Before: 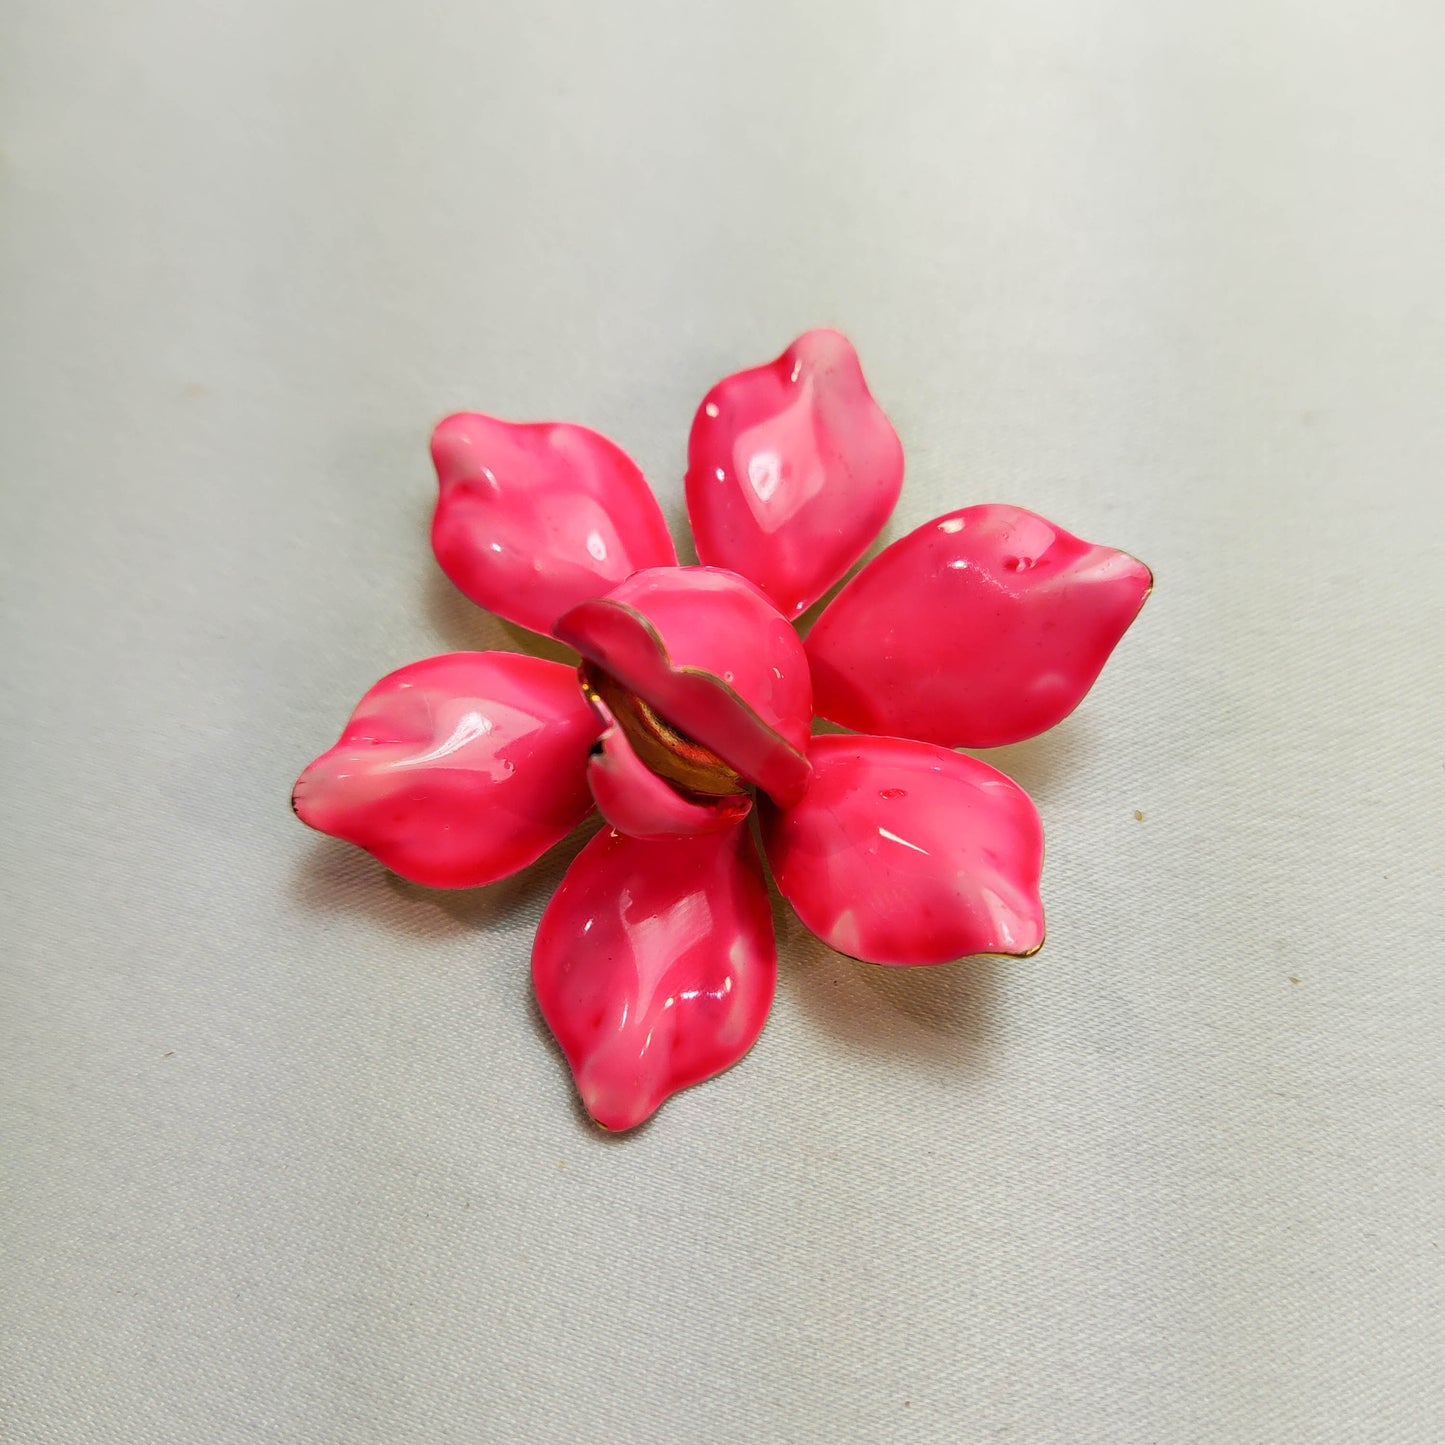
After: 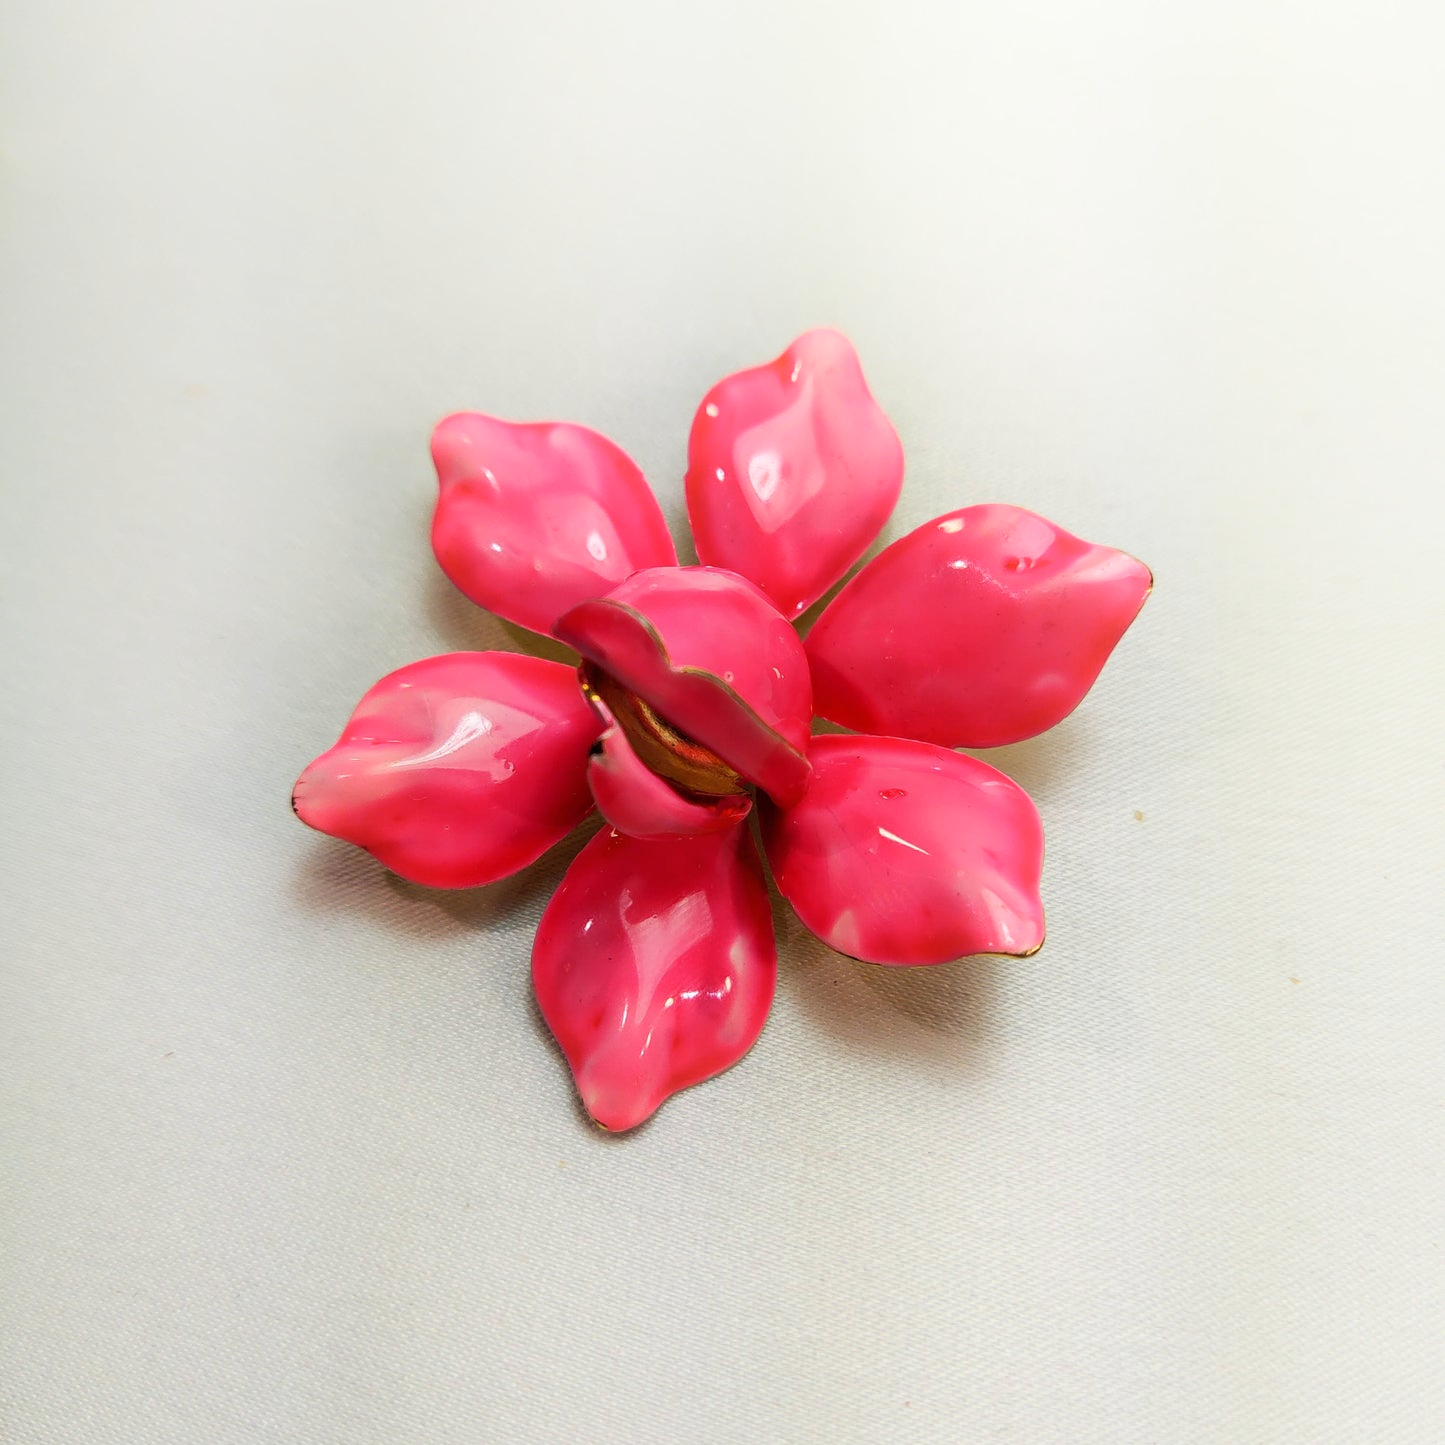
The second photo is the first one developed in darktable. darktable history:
shadows and highlights: highlights 69.68, soften with gaussian
base curve: curves: ch0 [(0, 0) (0.472, 0.455) (1, 1)], preserve colors none
